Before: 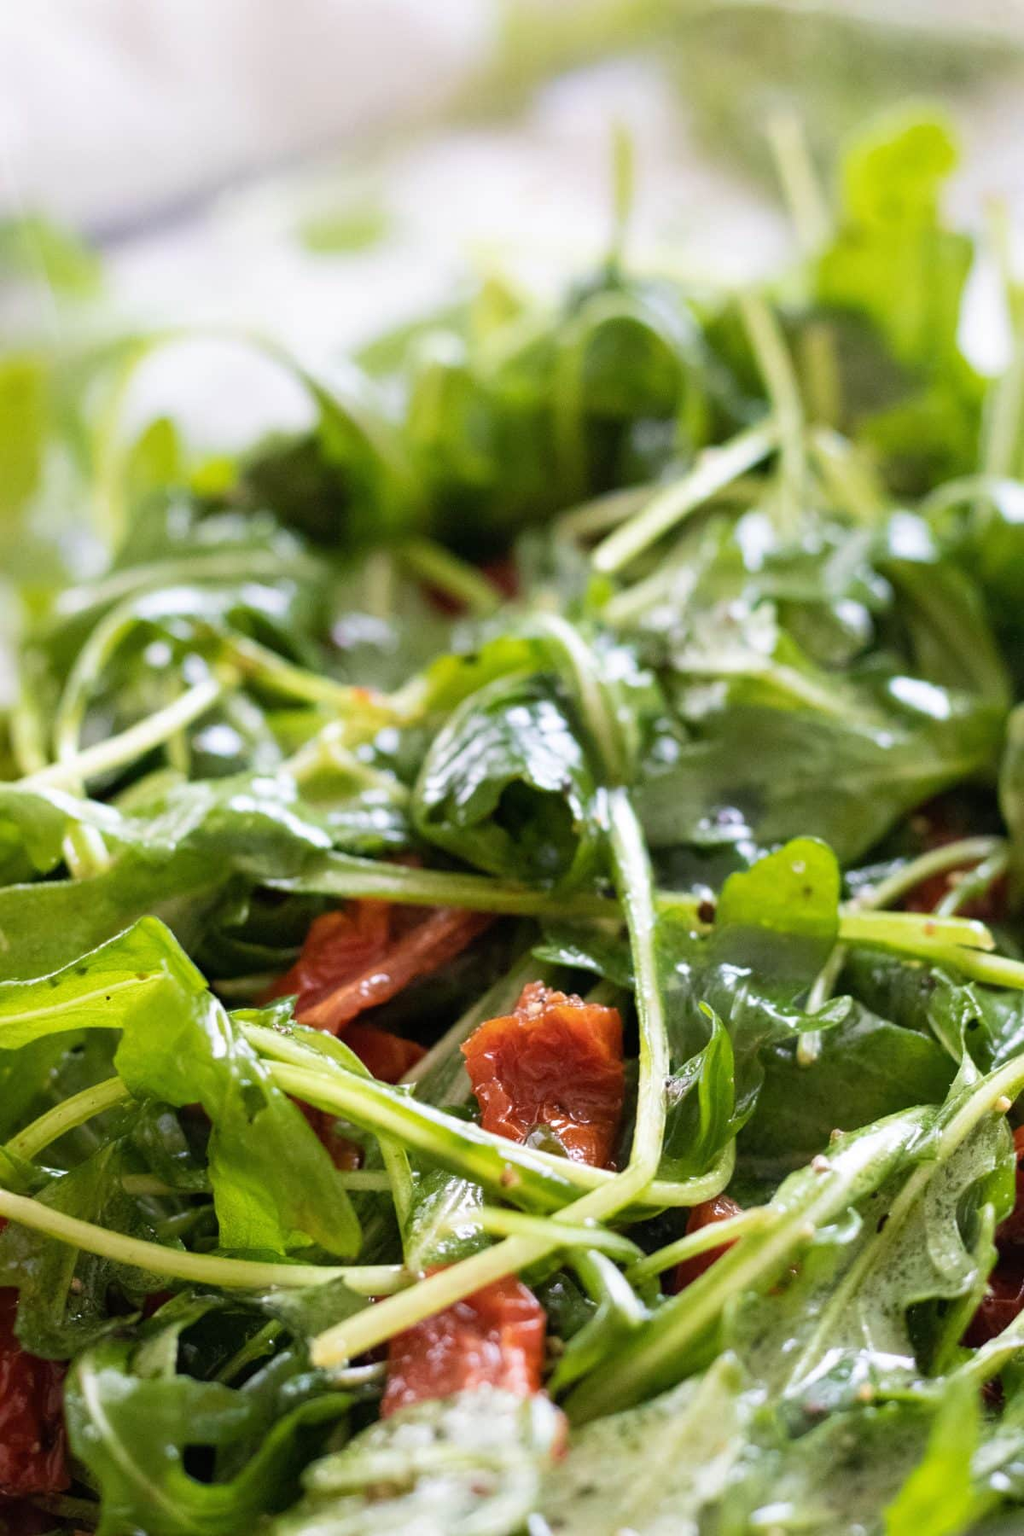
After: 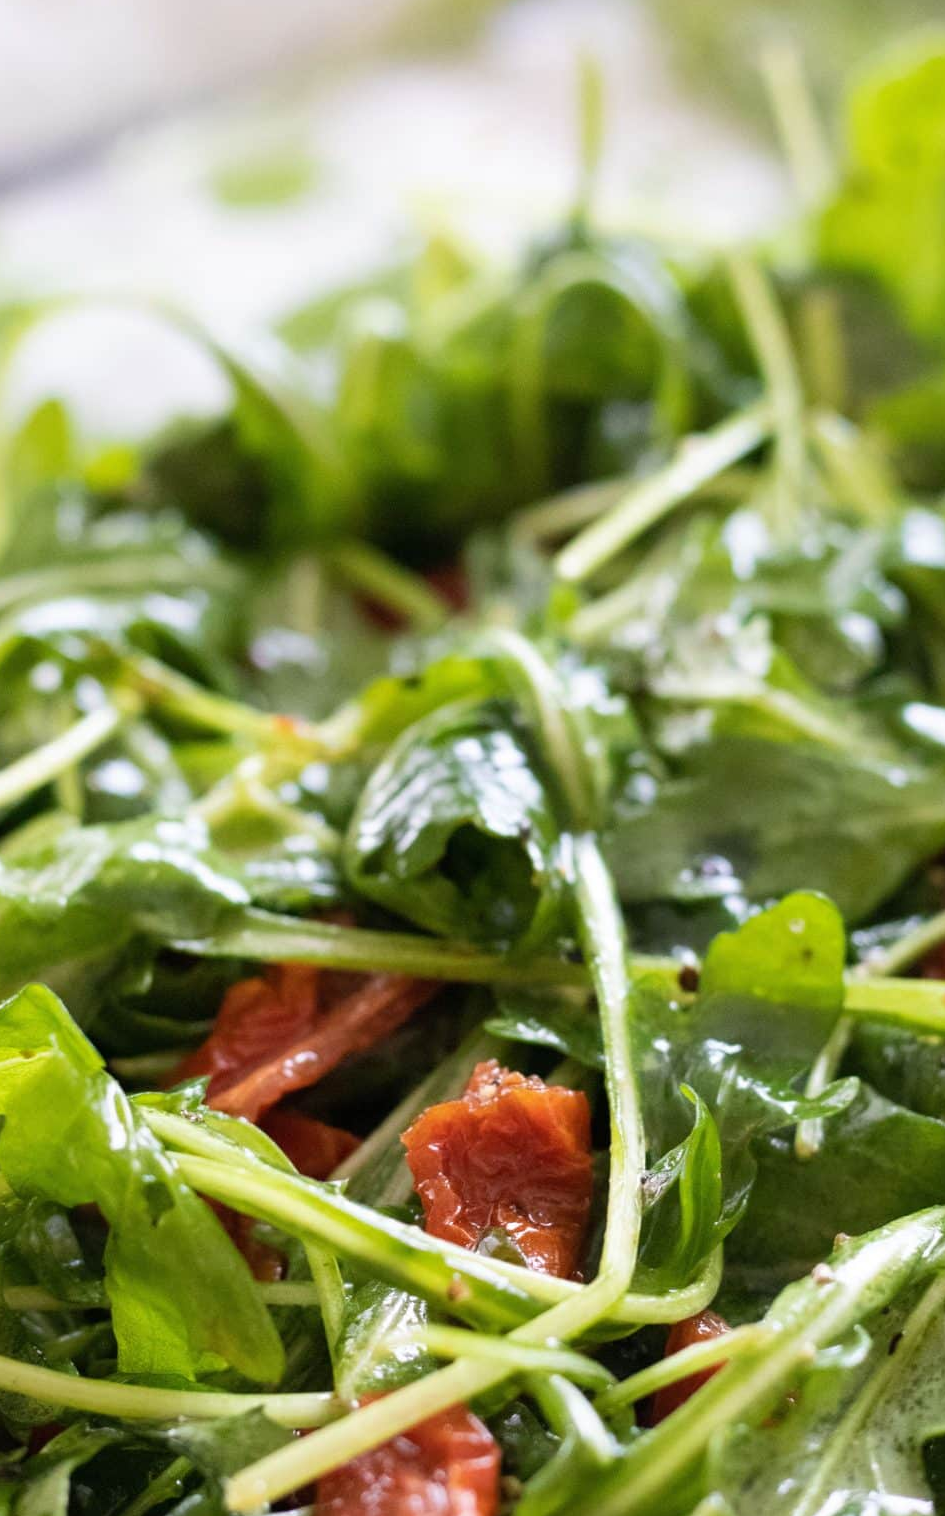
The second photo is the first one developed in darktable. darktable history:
crop: left 11.658%, top 5.036%, right 9.585%, bottom 10.694%
